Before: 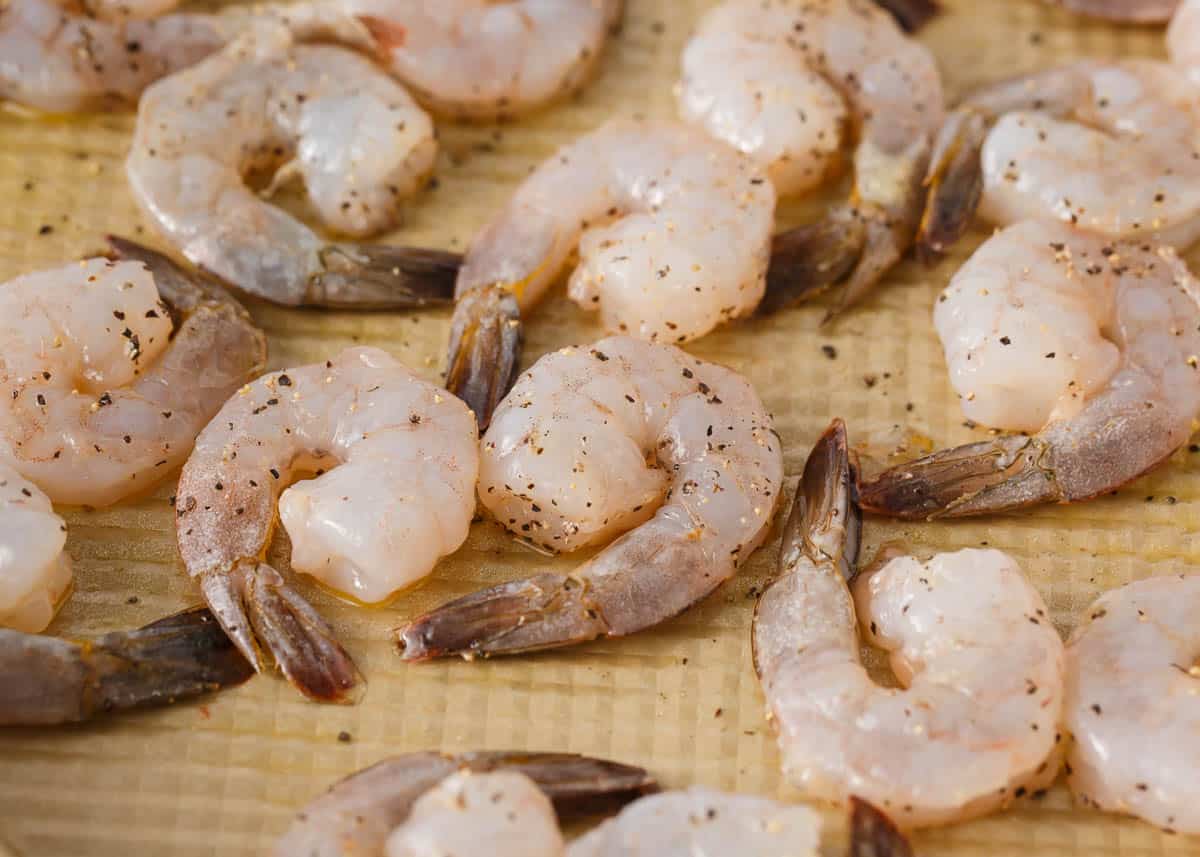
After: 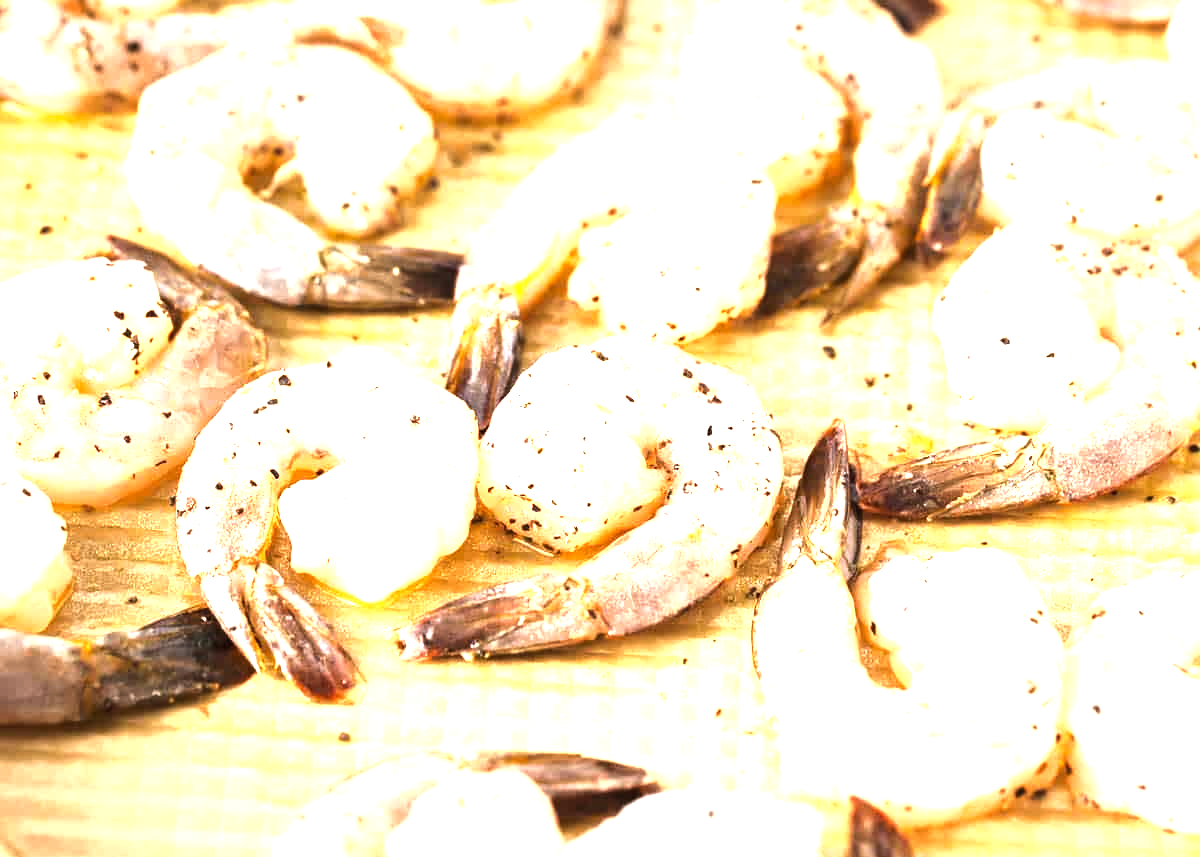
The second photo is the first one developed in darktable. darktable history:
exposure: black level correction 0, exposure 1.379 EV, compensate exposure bias true, compensate highlight preservation false
tone equalizer: -8 EV -1.08 EV, -7 EV -1.01 EV, -6 EV -0.867 EV, -5 EV -0.578 EV, -3 EV 0.578 EV, -2 EV 0.867 EV, -1 EV 1.01 EV, +0 EV 1.08 EV, edges refinement/feathering 500, mask exposure compensation -1.57 EV, preserve details no
shadows and highlights: shadows 25, highlights -25
